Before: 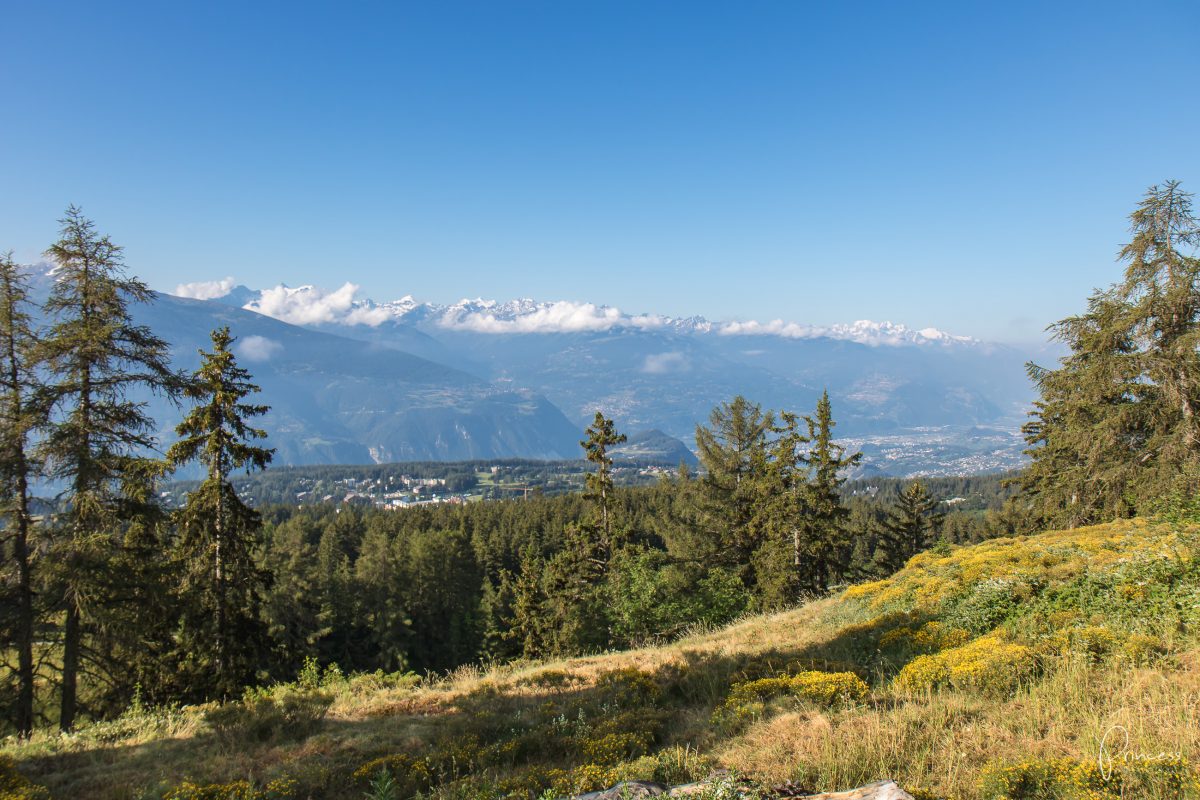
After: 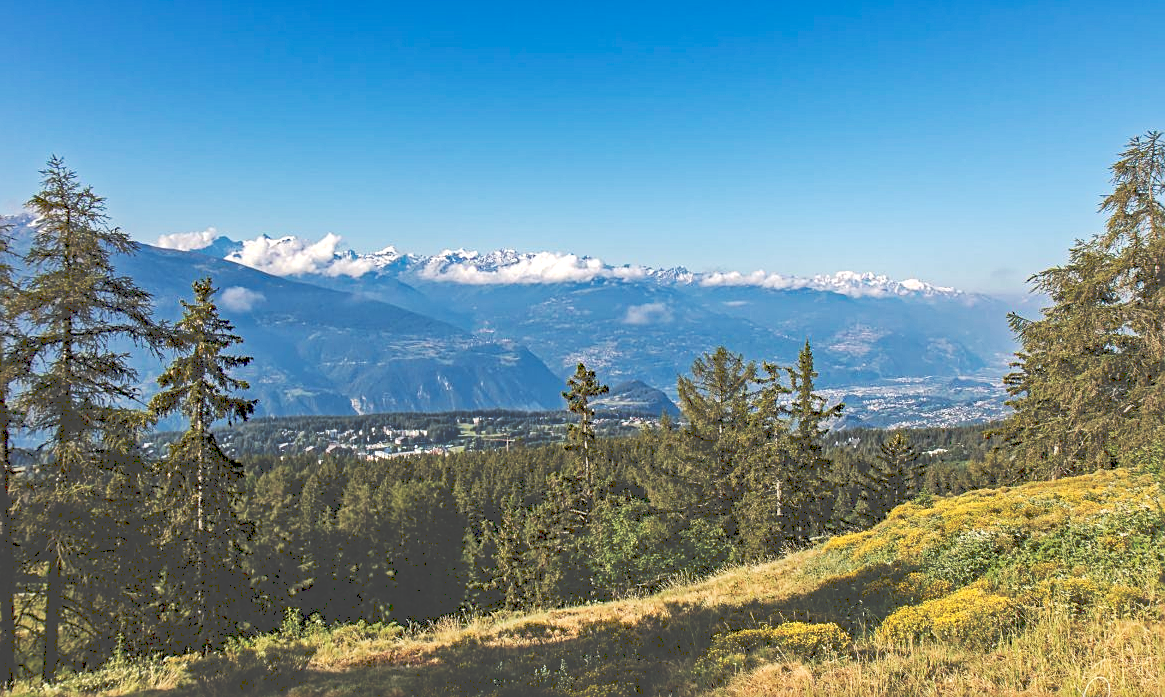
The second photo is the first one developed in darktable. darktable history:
tone curve: curves: ch0 [(0, 0) (0.003, 0.273) (0.011, 0.276) (0.025, 0.276) (0.044, 0.28) (0.069, 0.283) (0.1, 0.288) (0.136, 0.293) (0.177, 0.302) (0.224, 0.321) (0.277, 0.349) (0.335, 0.393) (0.399, 0.448) (0.468, 0.51) (0.543, 0.589) (0.623, 0.677) (0.709, 0.761) (0.801, 0.839) (0.898, 0.909) (1, 1)], preserve colors none
sharpen: on, module defaults
crop: left 1.507%, top 6.147%, right 1.379%, bottom 6.637%
haze removal: strength 0.5, distance 0.43, compatibility mode true, adaptive false
local contrast: mode bilateral grid, contrast 20, coarseness 50, detail 120%, midtone range 0.2
